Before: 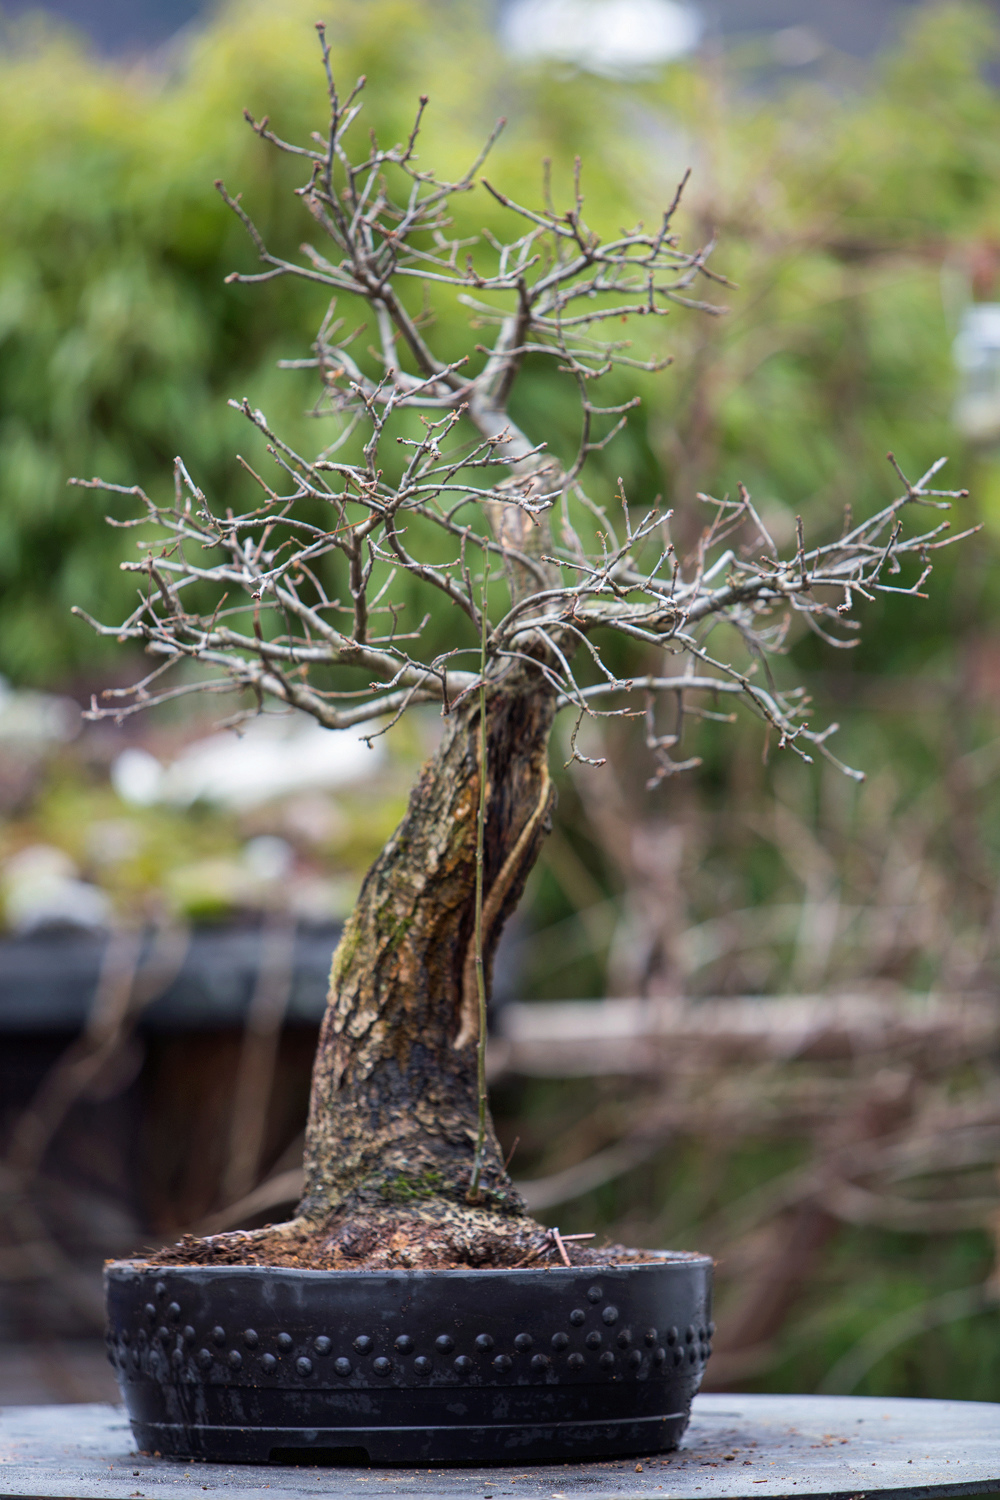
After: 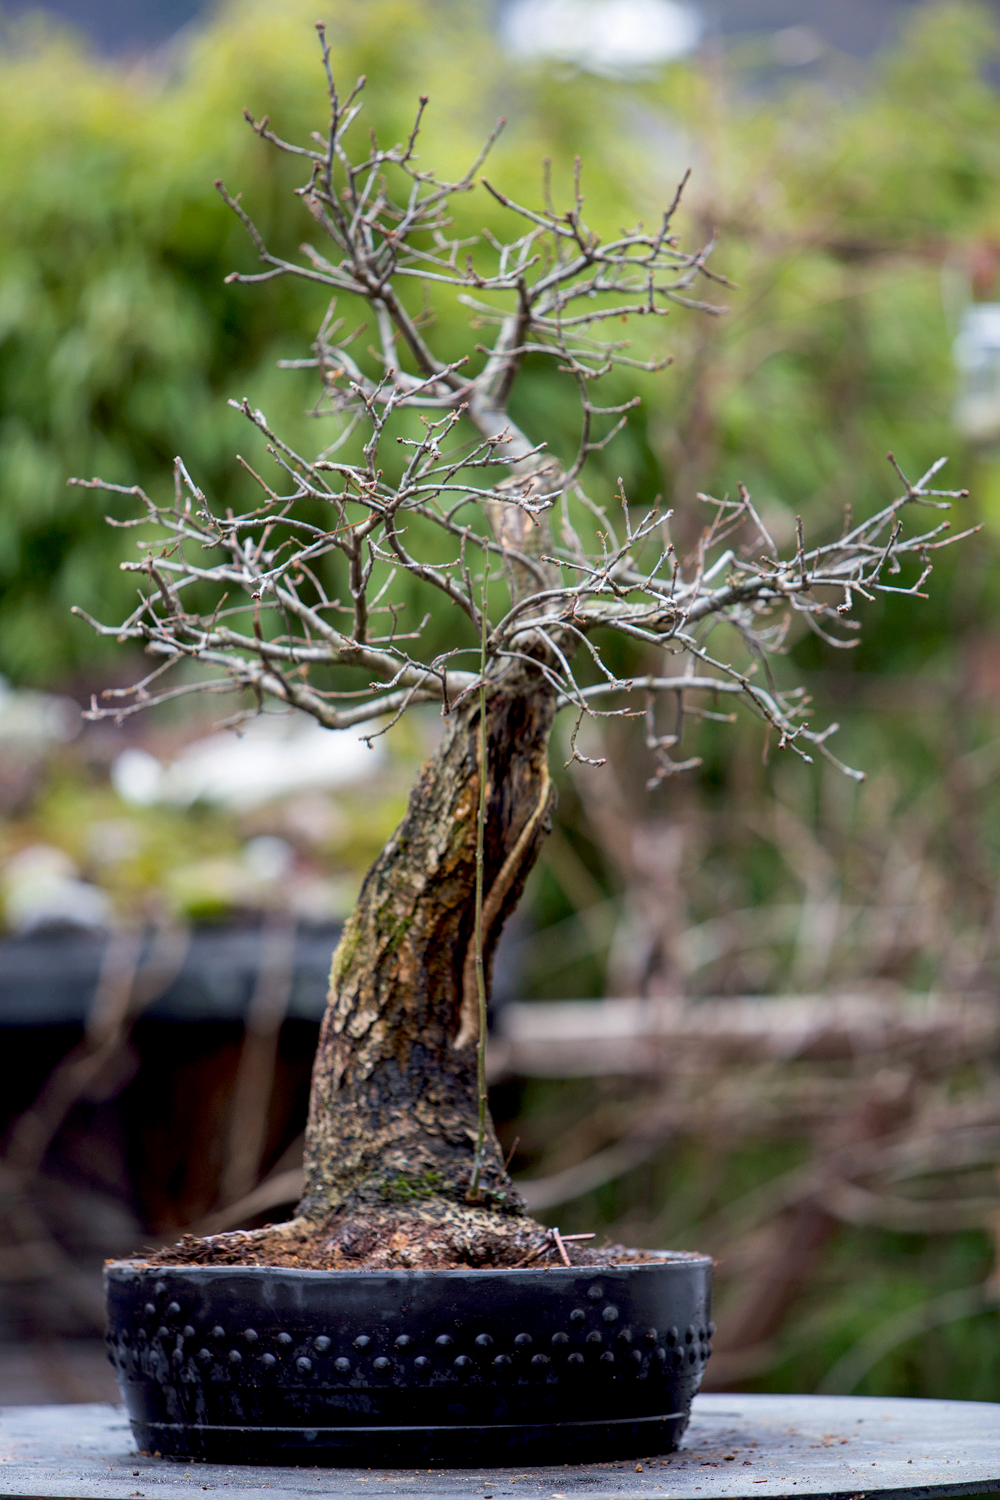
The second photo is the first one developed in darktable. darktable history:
exposure: black level correction 0.01, exposure 0.016 EV, compensate highlight preservation false
